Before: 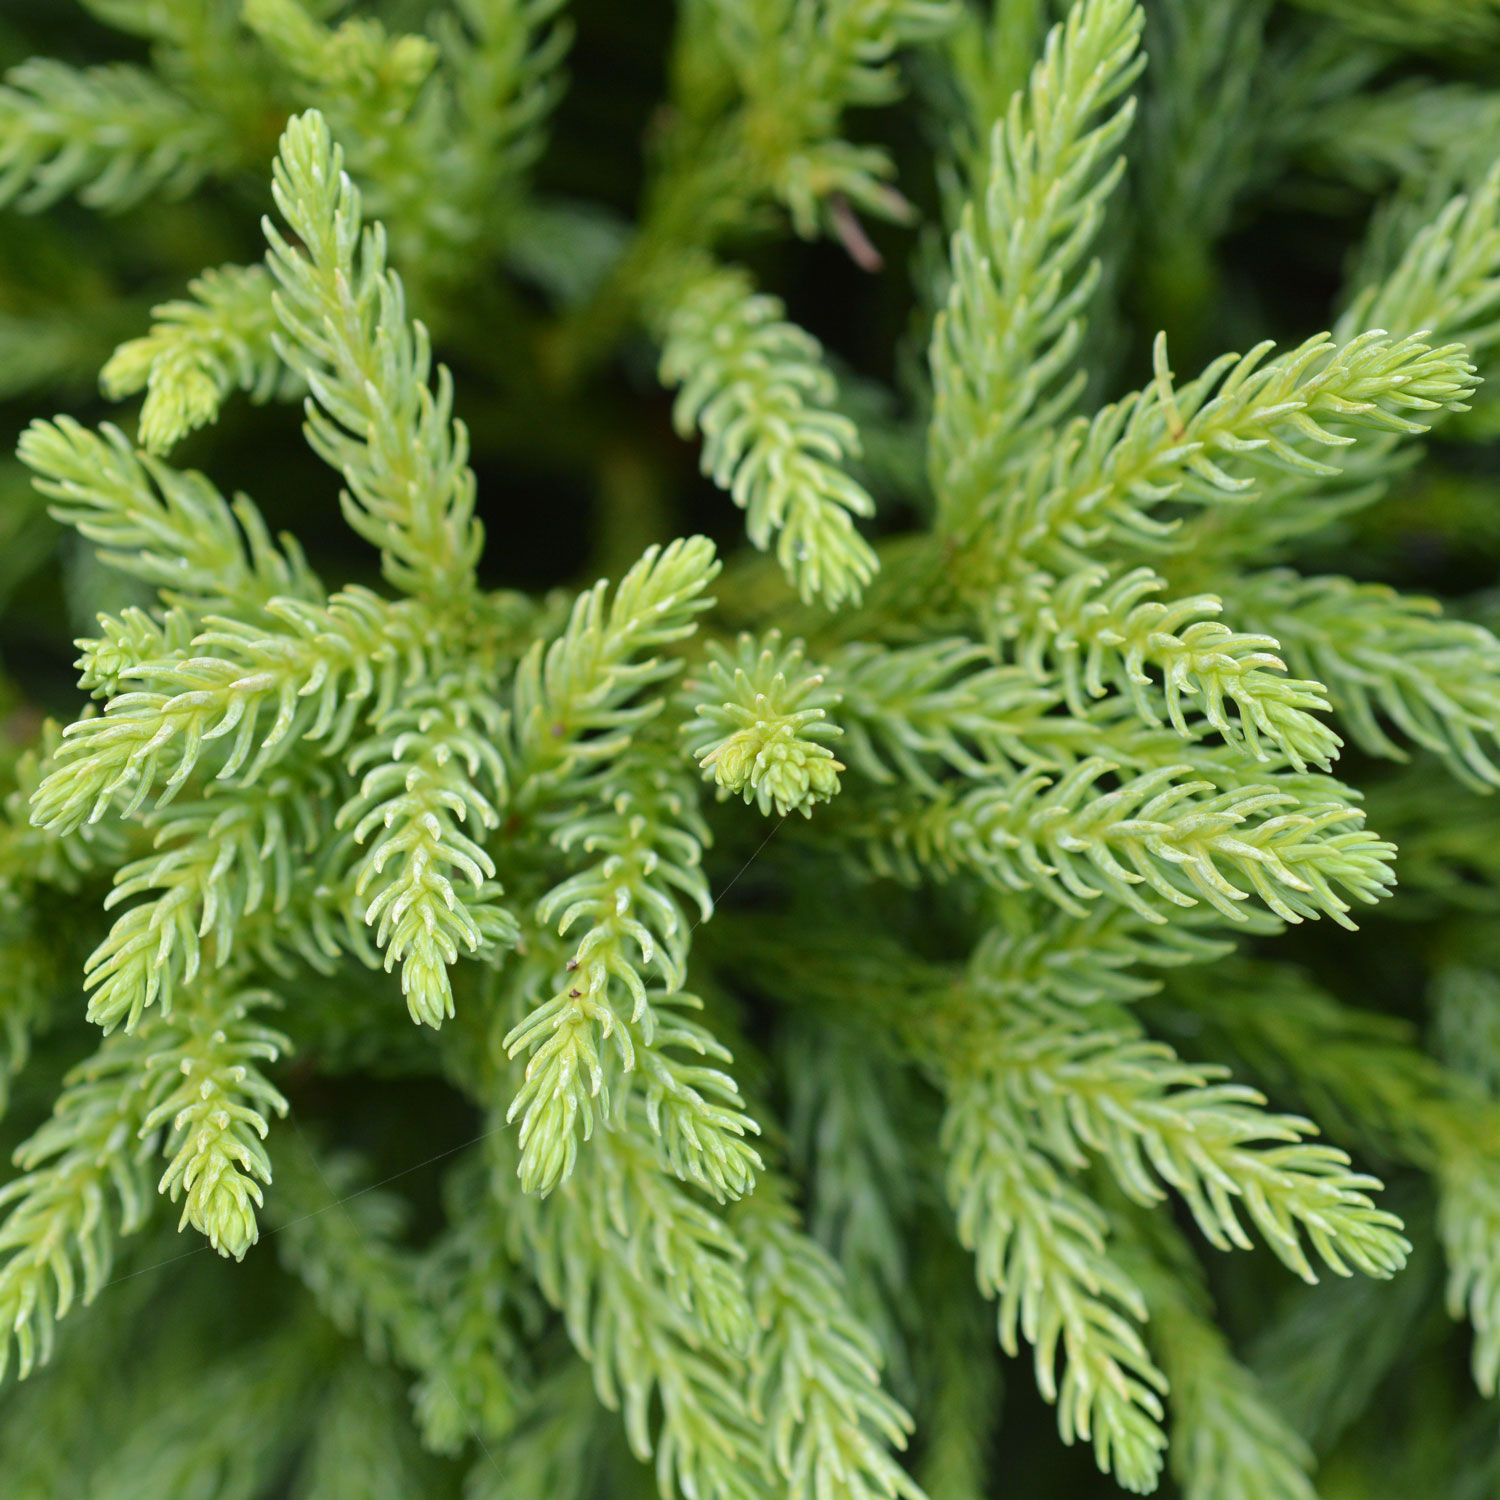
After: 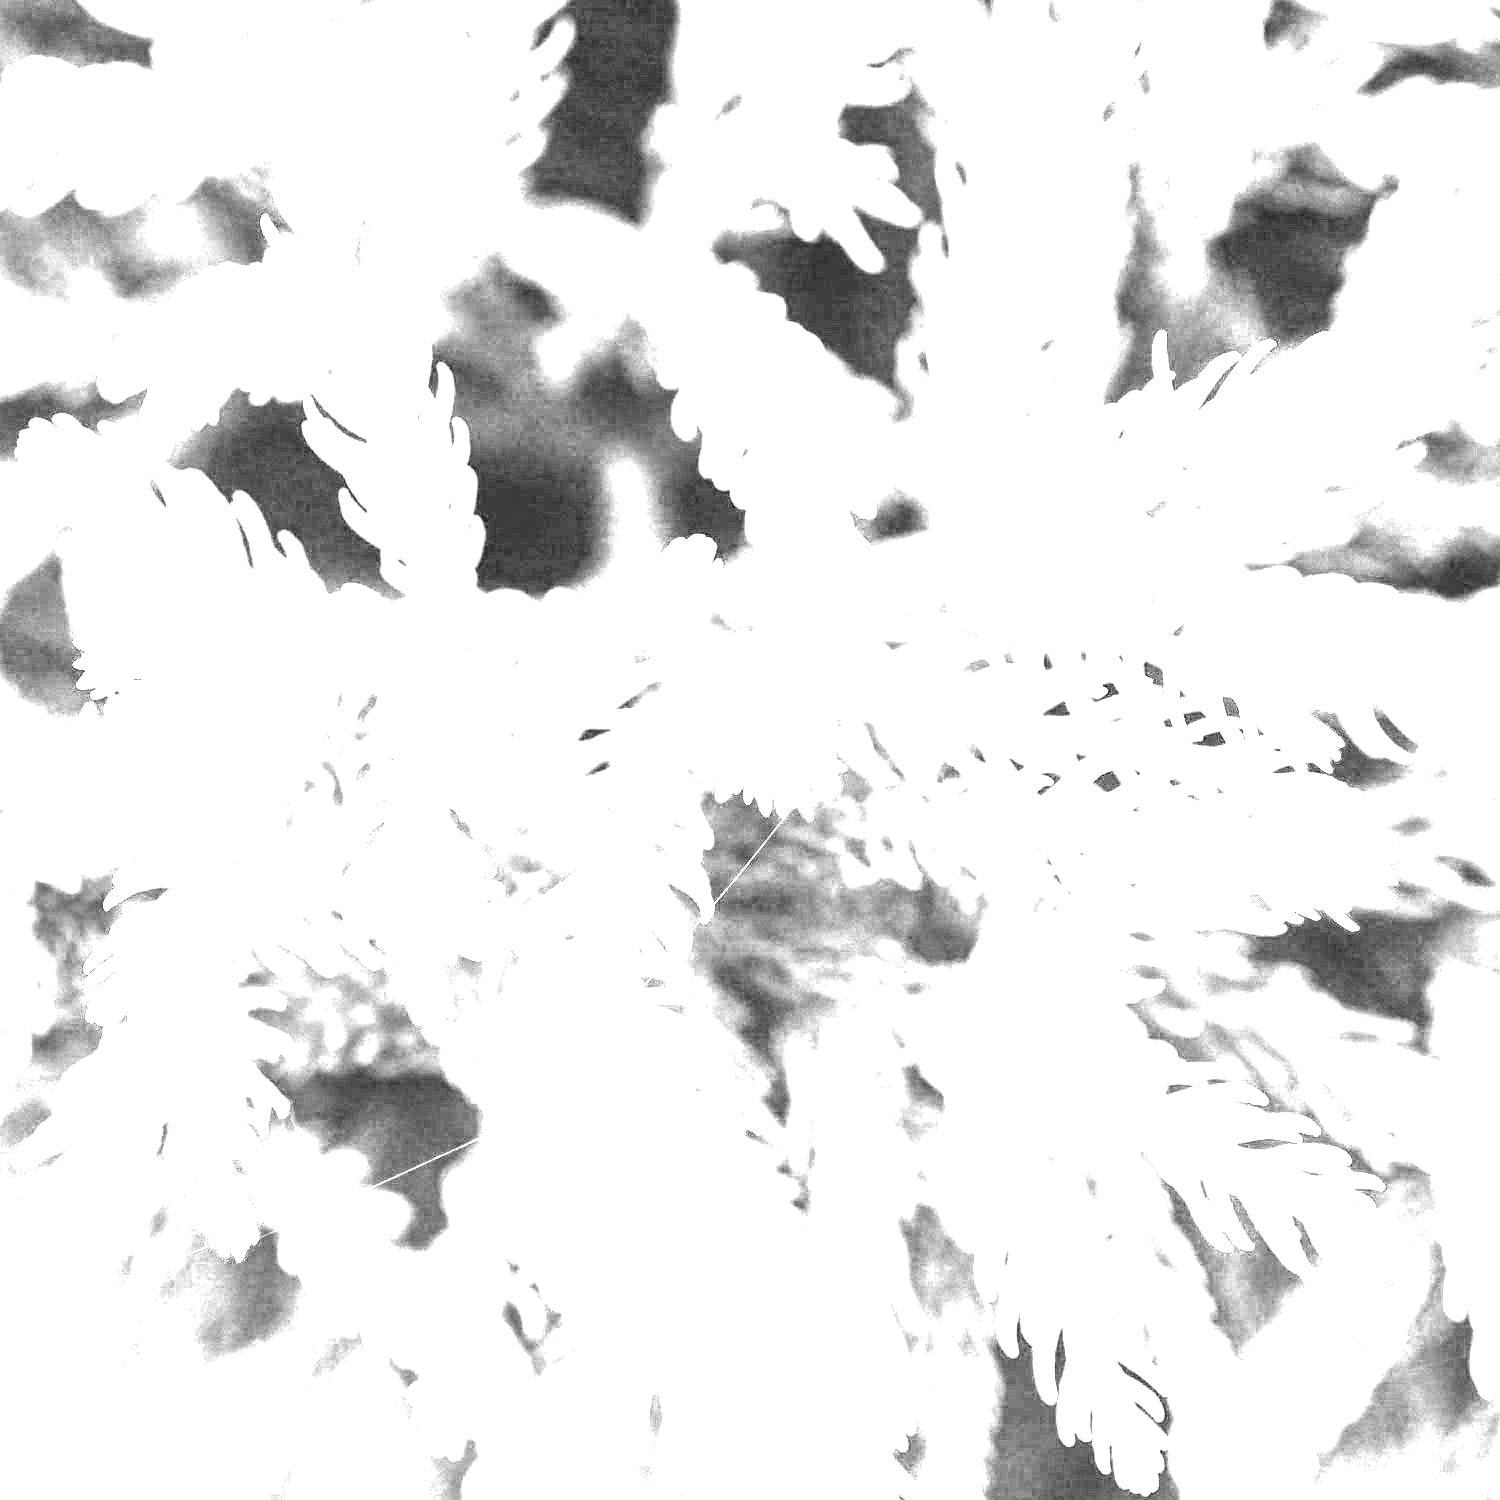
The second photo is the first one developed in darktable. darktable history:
exposure: black level correction 0, exposure 0.953 EV, compensate exposure bias true, compensate highlight preservation false
color calibration: output gray [0.18, 0.41, 0.41, 0], gray › normalize channels true, illuminant same as pipeline (D50), adaptation XYZ, x 0.346, y 0.359, gamut compression 0
white balance: red 8, blue 8
